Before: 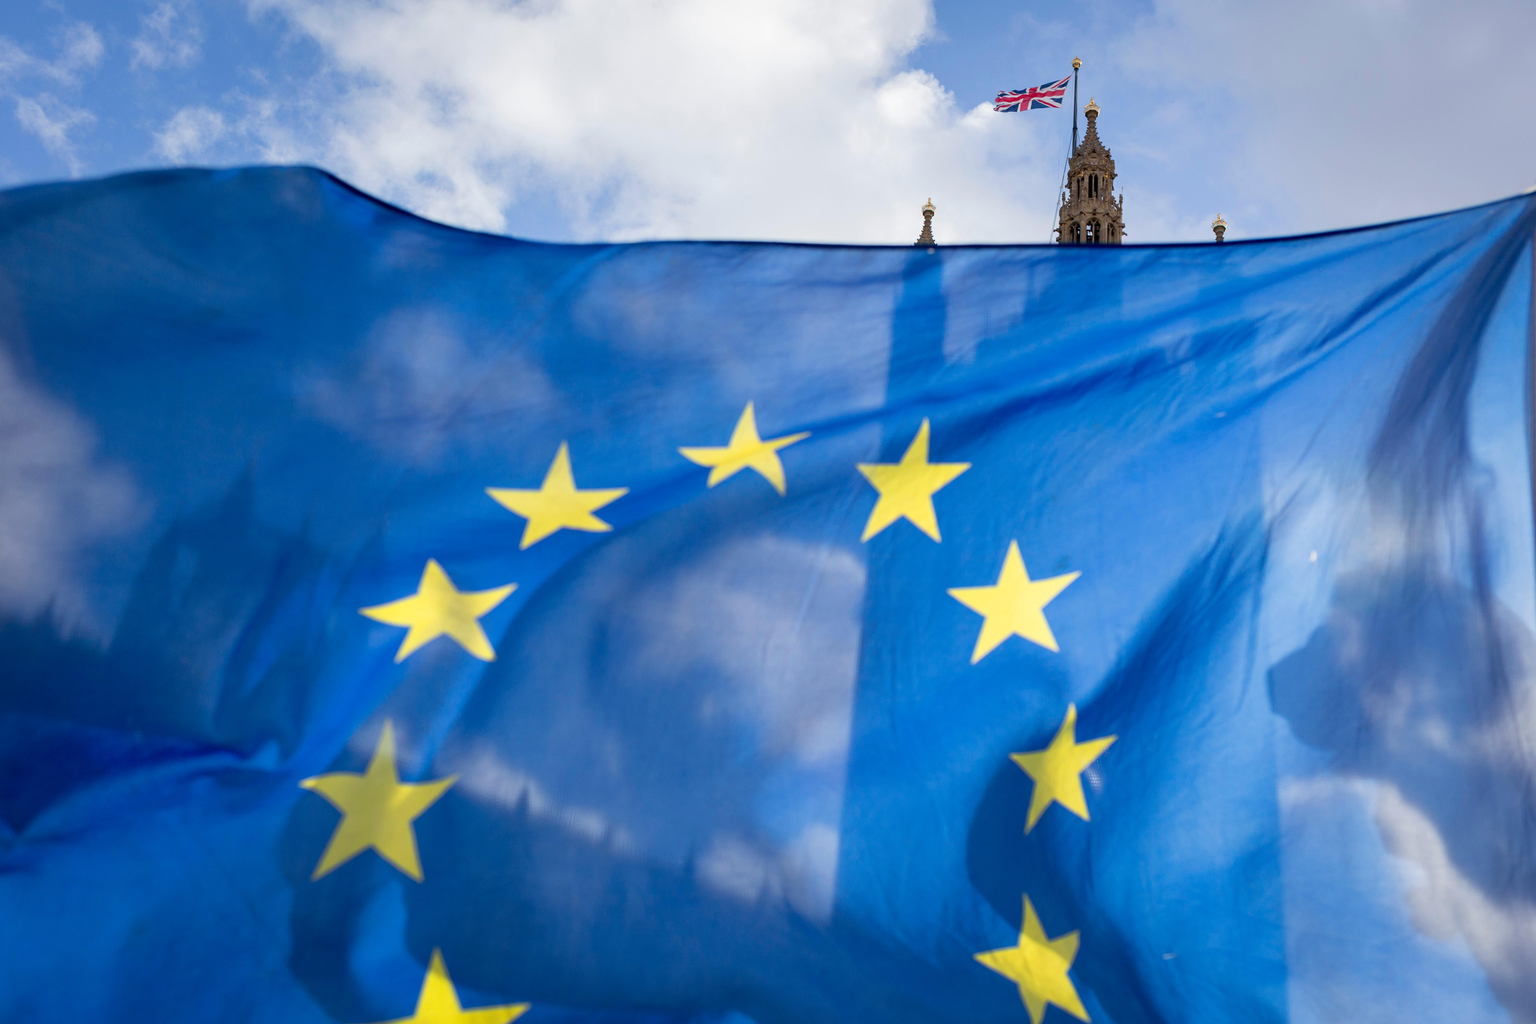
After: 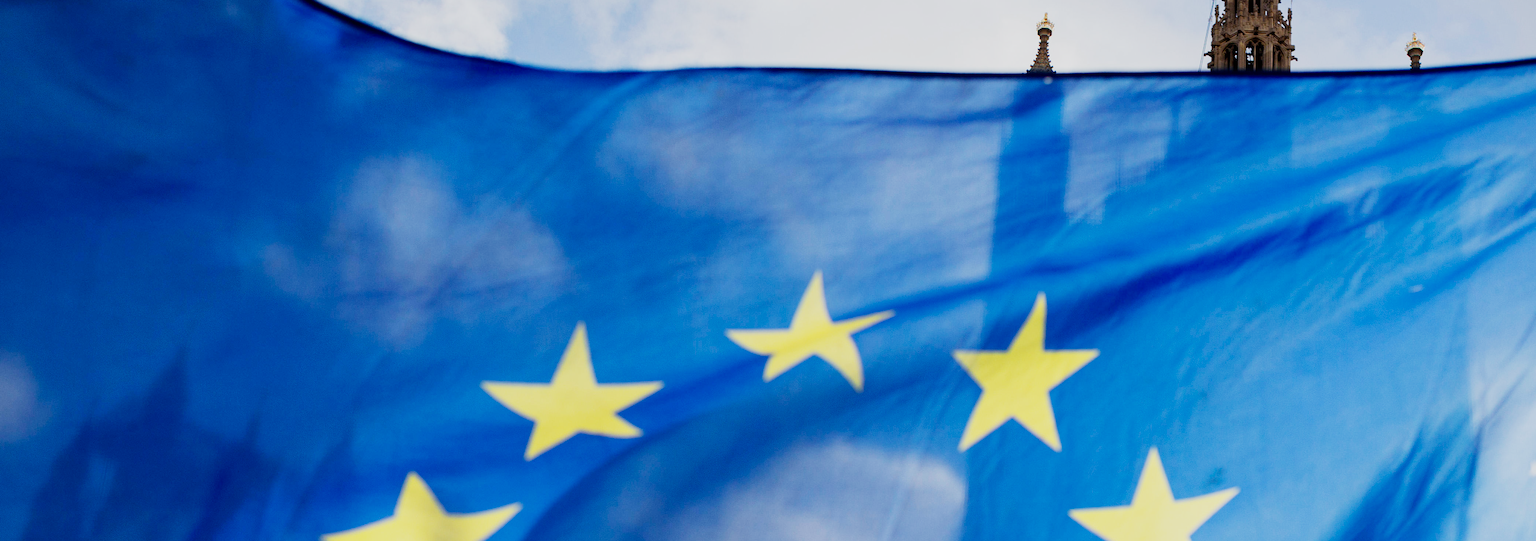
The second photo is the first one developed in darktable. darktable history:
tone equalizer: on, module defaults
crop: left 7.036%, top 18.398%, right 14.379%, bottom 40.043%
sigmoid: contrast 1.81, skew -0.21, preserve hue 0%, red attenuation 0.1, red rotation 0.035, green attenuation 0.1, green rotation -0.017, blue attenuation 0.15, blue rotation -0.052, base primaries Rec2020
